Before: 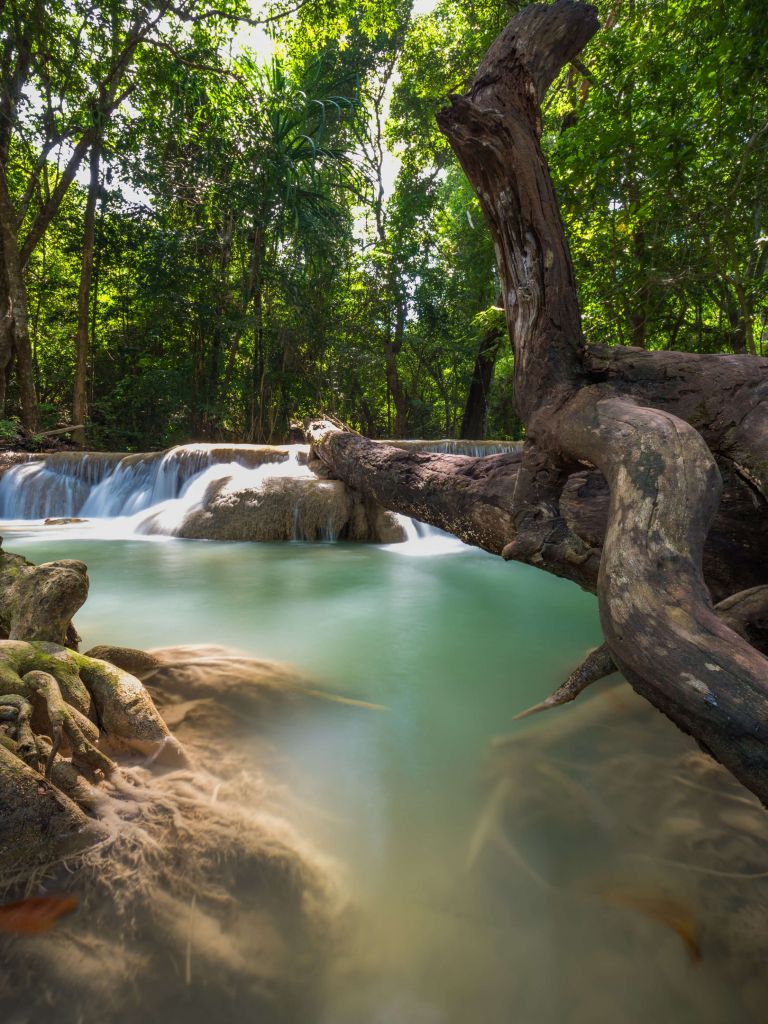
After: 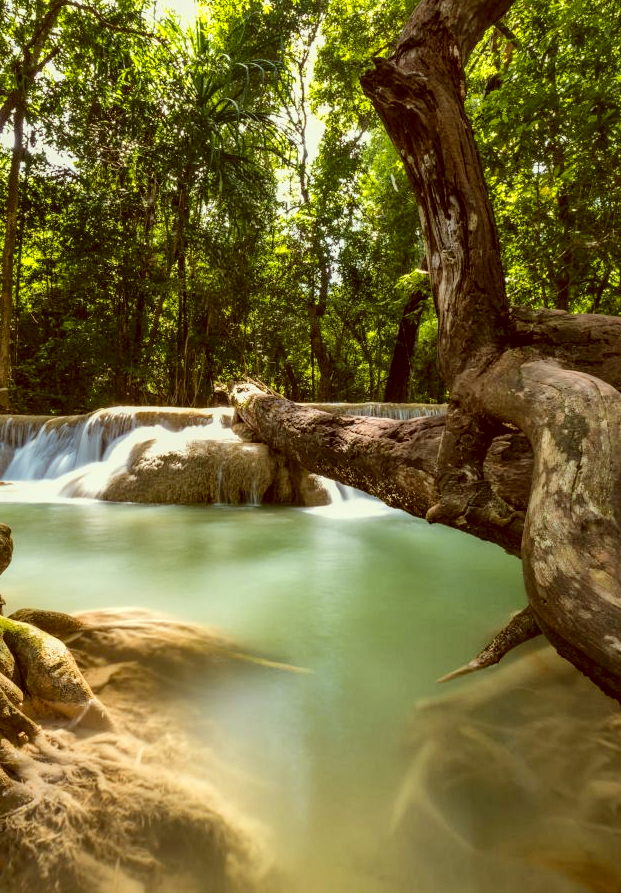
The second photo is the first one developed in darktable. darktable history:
color zones: curves: ch2 [(0, 0.5) (0.143, 0.5) (0.286, 0.489) (0.415, 0.421) (0.571, 0.5) (0.714, 0.5) (0.857, 0.5) (1, 0.5)]
tone curve: curves: ch0 [(0, 0.01) (0.052, 0.045) (0.136, 0.133) (0.29, 0.332) (0.453, 0.531) (0.676, 0.751) (0.89, 0.919) (1, 1)]; ch1 [(0, 0) (0.094, 0.081) (0.285, 0.299) (0.385, 0.403) (0.446, 0.443) (0.502, 0.5) (0.544, 0.552) (0.589, 0.612) (0.722, 0.728) (1, 1)]; ch2 [(0, 0) (0.257, 0.217) (0.43, 0.421) (0.498, 0.507) (0.531, 0.544) (0.56, 0.579) (0.625, 0.642) (1, 1)]
crop: left 9.909%, top 3.629%, right 9.205%, bottom 9.159%
color correction: highlights a* -5.39, highlights b* 9.8, shadows a* 9.38, shadows b* 24.17
local contrast: mode bilateral grid, contrast 19, coarseness 50, detail 149%, midtone range 0.2
